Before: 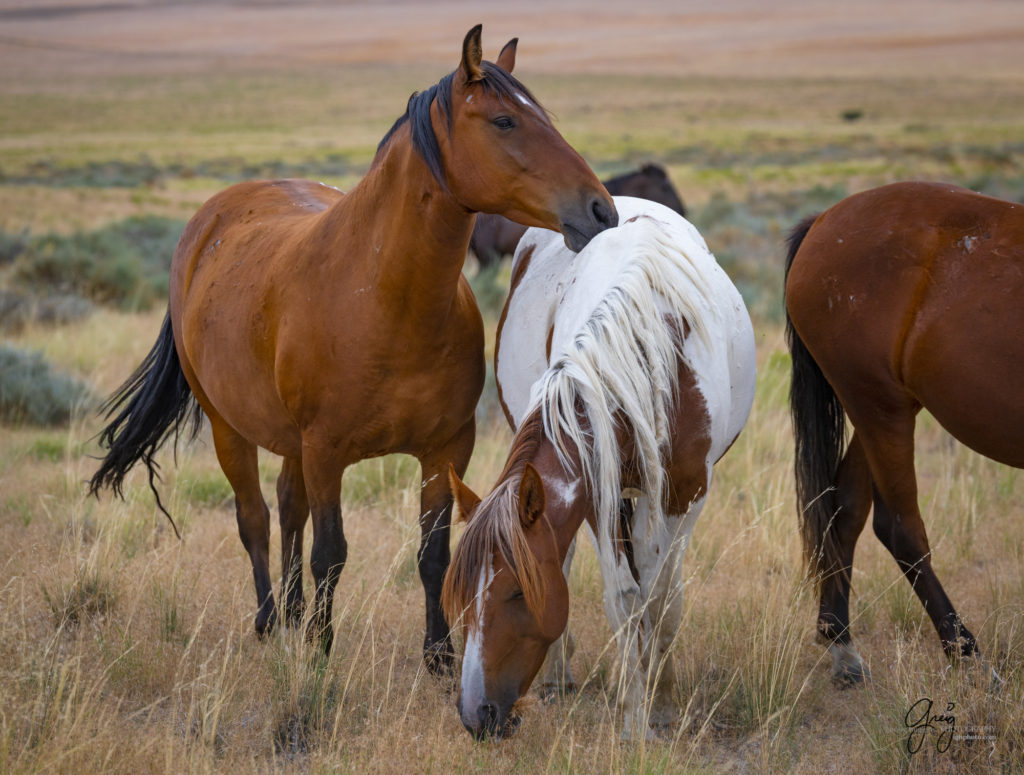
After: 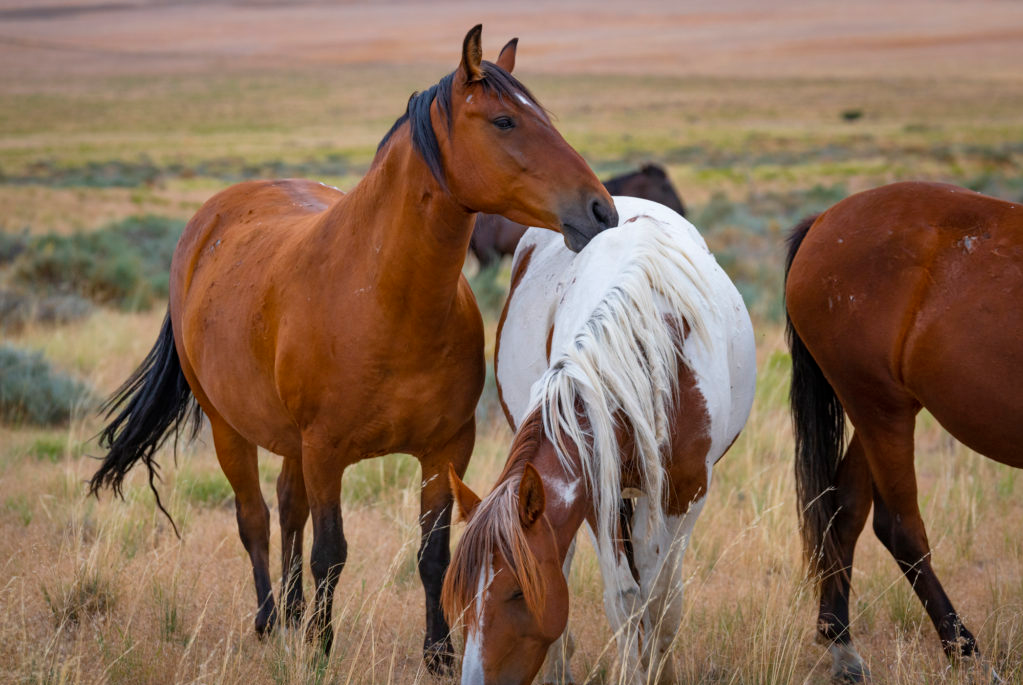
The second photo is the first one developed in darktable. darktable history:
crop and rotate: top 0%, bottom 11.49%
shadows and highlights: shadows 35, highlights -35, soften with gaussian
